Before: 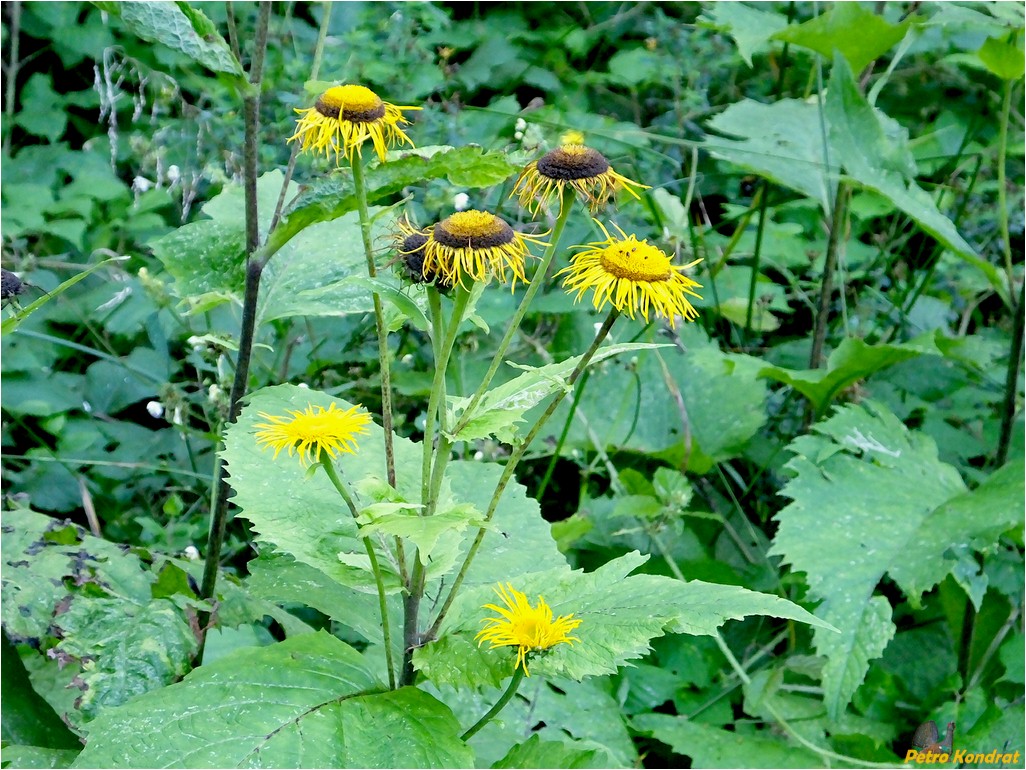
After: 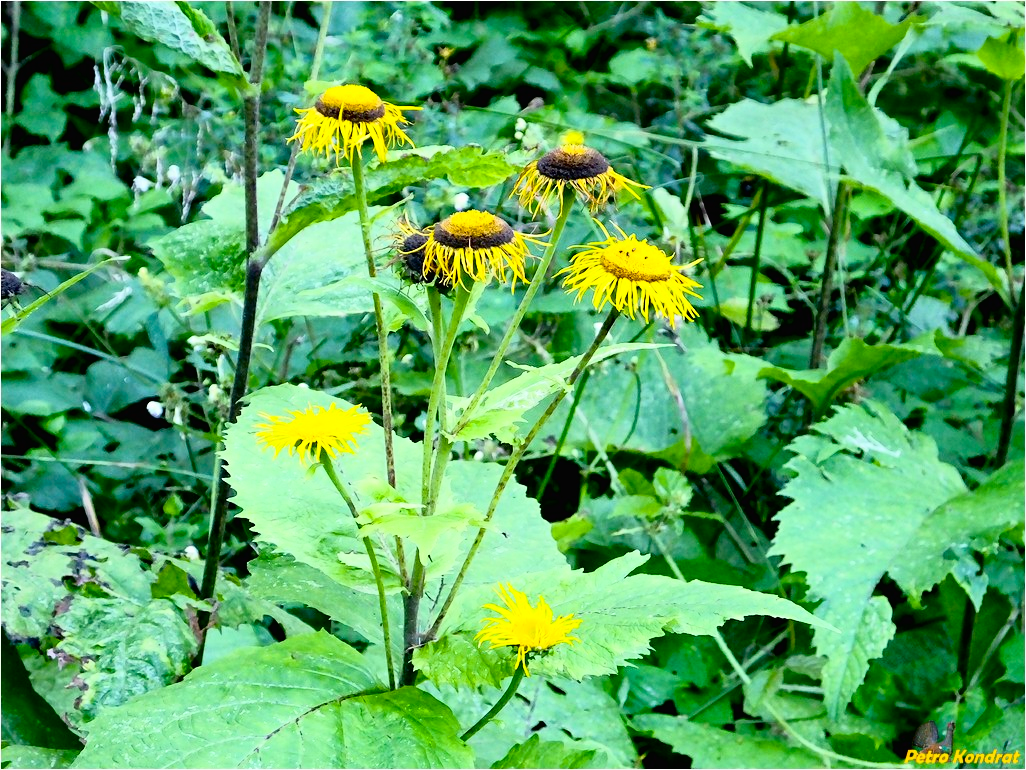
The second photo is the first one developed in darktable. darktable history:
color balance rgb: perceptual saturation grading › global saturation 29.698%
tone curve: curves: ch0 [(0.016, 0.011) (0.084, 0.026) (0.469, 0.508) (0.721, 0.862) (1, 1)], color space Lab, independent channels, preserve colors none
